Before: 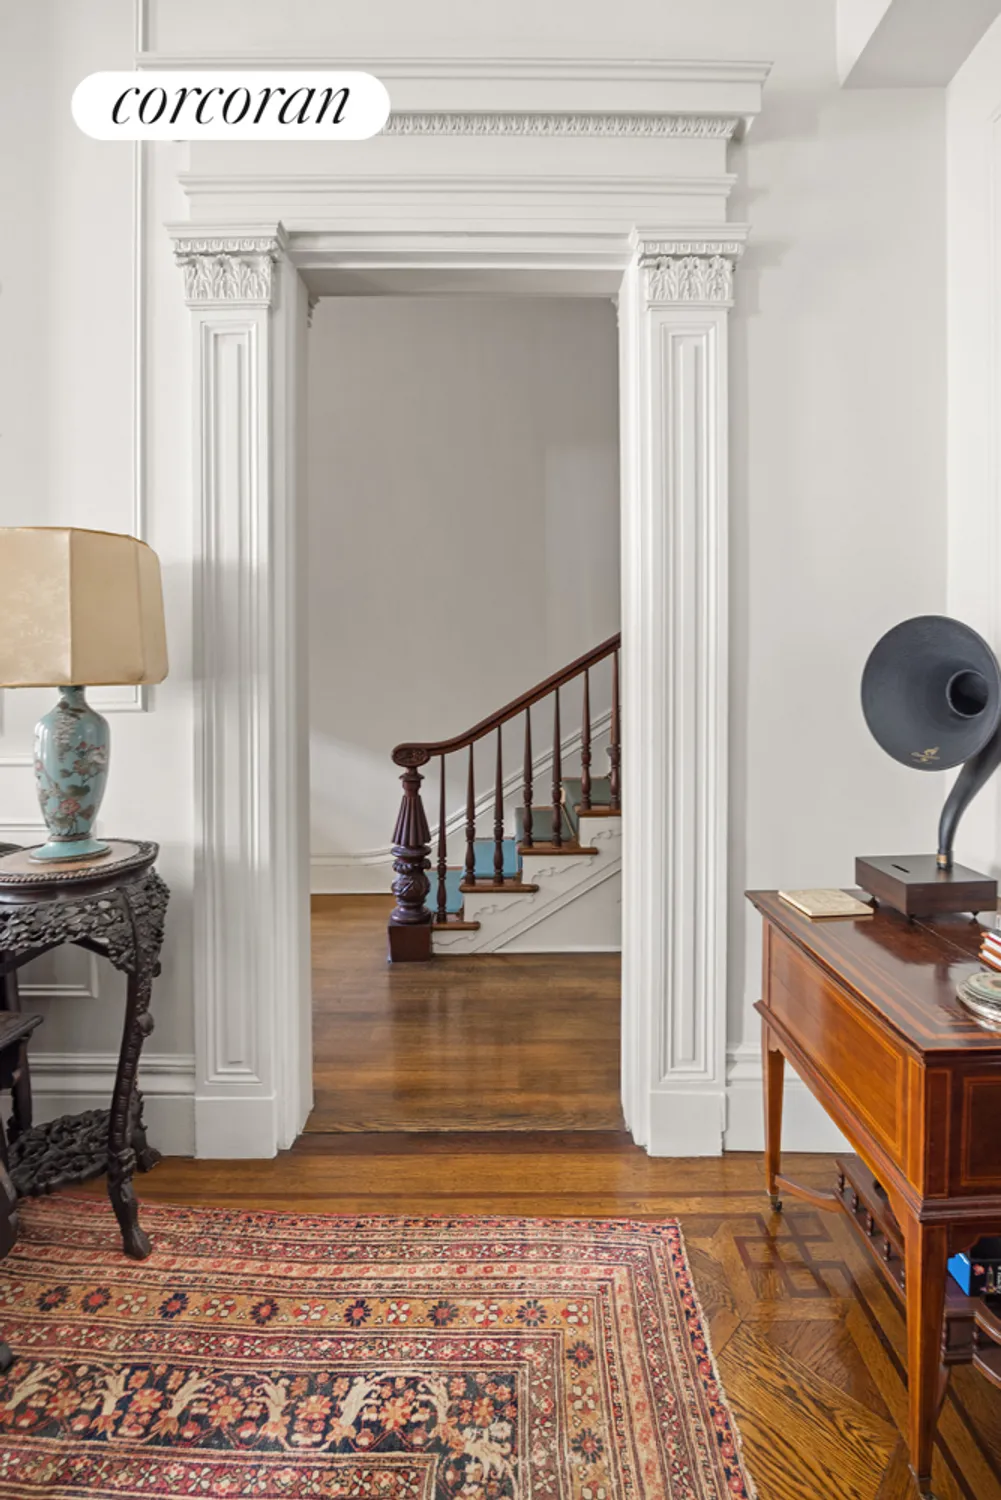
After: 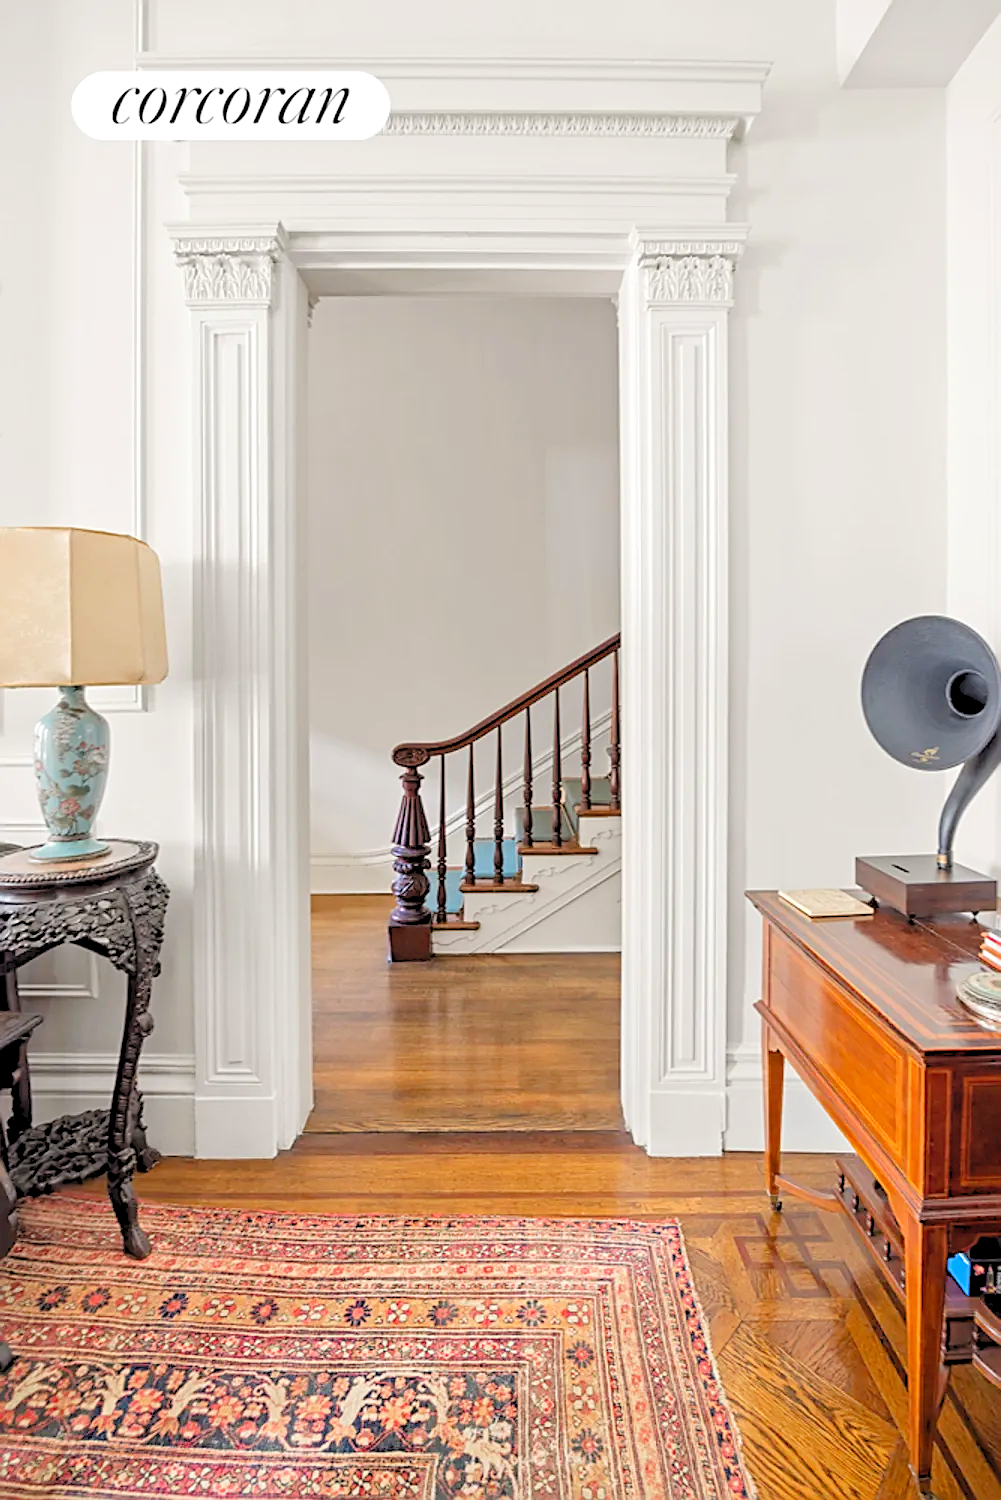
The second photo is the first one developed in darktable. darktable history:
sharpen: amount 0.594
levels: levels [0.072, 0.414, 0.976]
